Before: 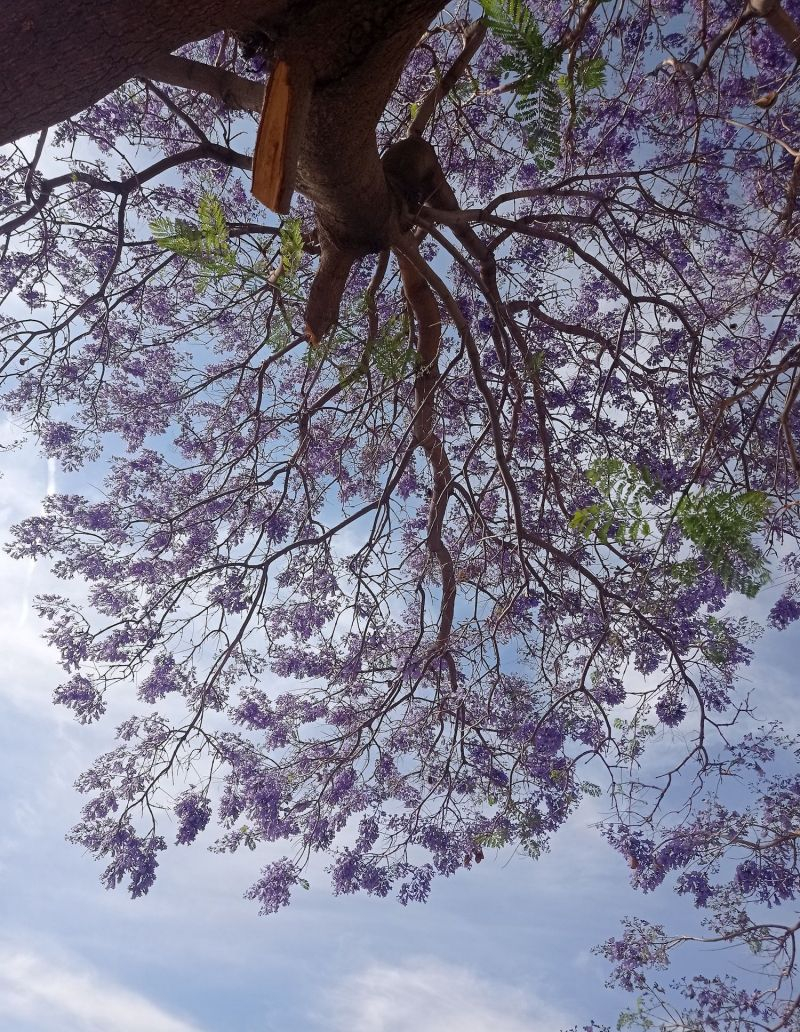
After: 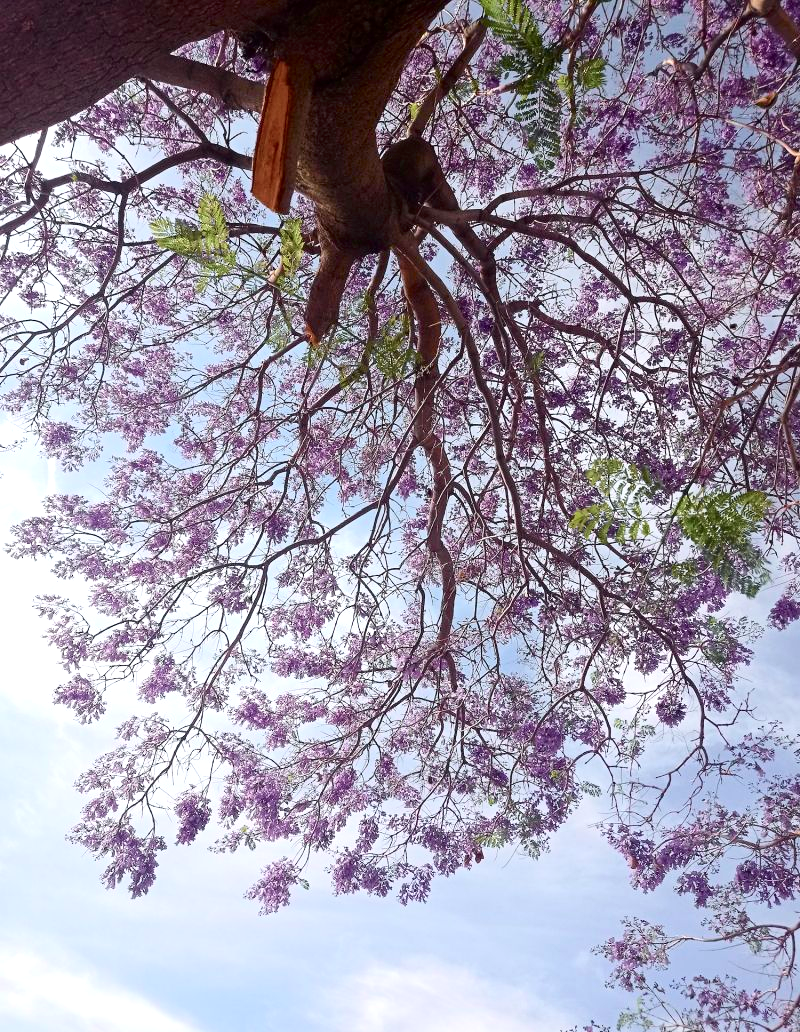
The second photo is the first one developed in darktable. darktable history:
tone curve: curves: ch0 [(0, 0) (0.058, 0.027) (0.214, 0.183) (0.304, 0.288) (0.51, 0.549) (0.658, 0.7) (0.741, 0.775) (0.844, 0.866) (0.986, 0.957)]; ch1 [(0, 0) (0.172, 0.123) (0.312, 0.296) (0.437, 0.429) (0.471, 0.469) (0.502, 0.5) (0.513, 0.515) (0.572, 0.603) (0.617, 0.653) (0.68, 0.724) (0.889, 0.924) (1, 1)]; ch2 [(0, 0) (0.411, 0.424) (0.489, 0.49) (0.502, 0.5) (0.517, 0.519) (0.549, 0.578) (0.604, 0.628) (0.693, 0.686) (1, 1)], color space Lab, independent channels, preserve colors none
exposure: black level correction 0, exposure 0.7 EV, compensate exposure bias true, compensate highlight preservation false
